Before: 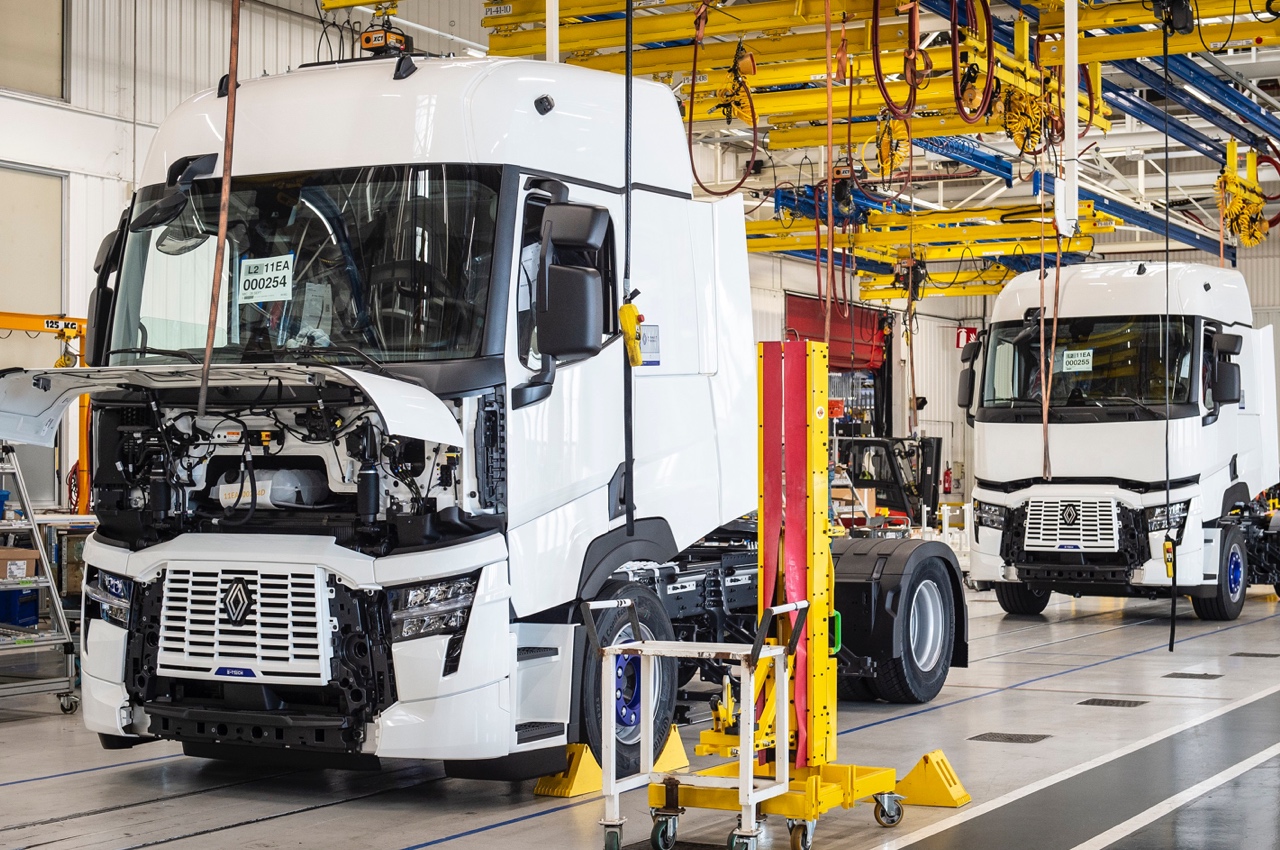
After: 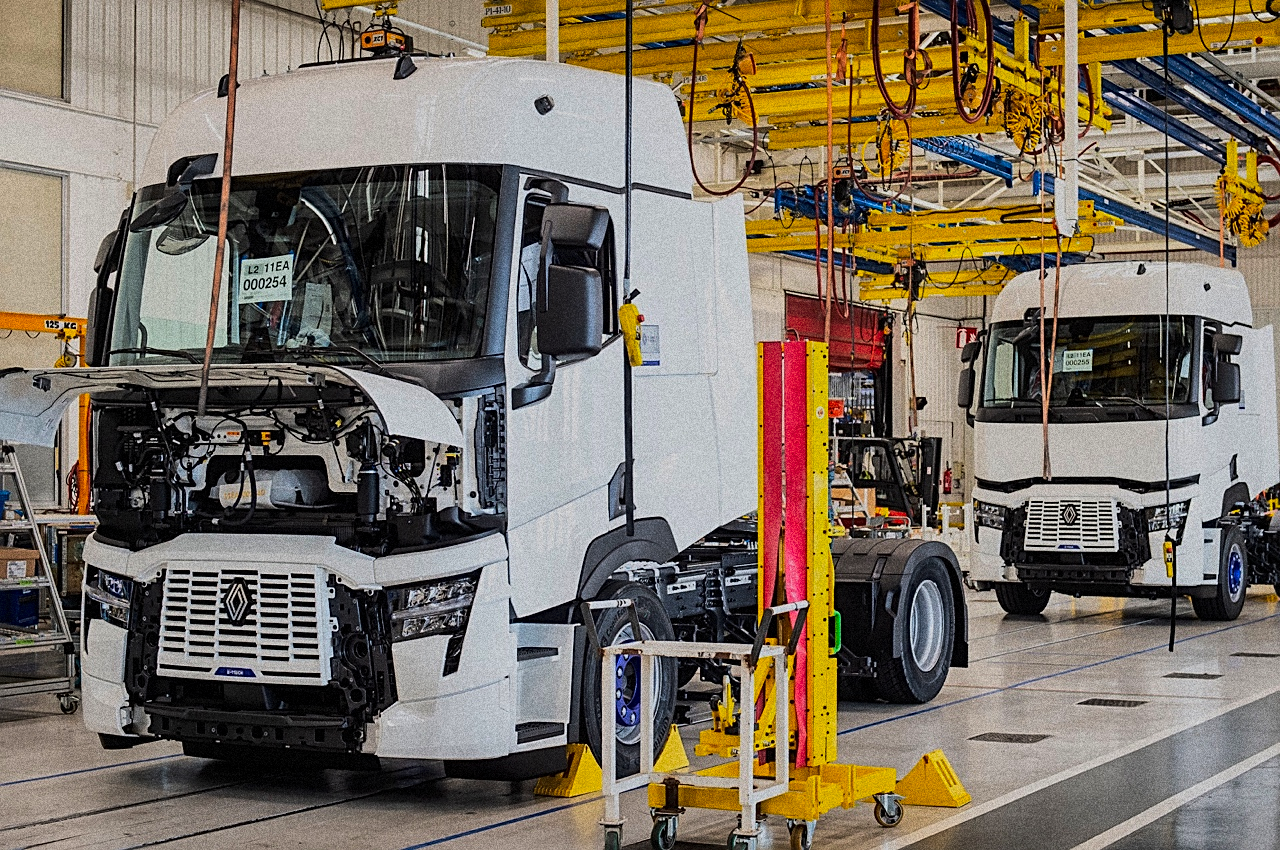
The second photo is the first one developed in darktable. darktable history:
tone equalizer: -8 EV -1.08 EV, -7 EV -1.01 EV, -6 EV -0.867 EV, -5 EV -0.578 EV, -3 EV 0.578 EV, -2 EV 0.867 EV, -1 EV 1.01 EV, +0 EV 1.08 EV, edges refinement/feathering 500, mask exposure compensation -1.57 EV, preserve details no
sharpen: on, module defaults
grain: coarseness 14.49 ISO, strength 48.04%, mid-tones bias 35%
global tonemap: drago (1, 100), detail 1
